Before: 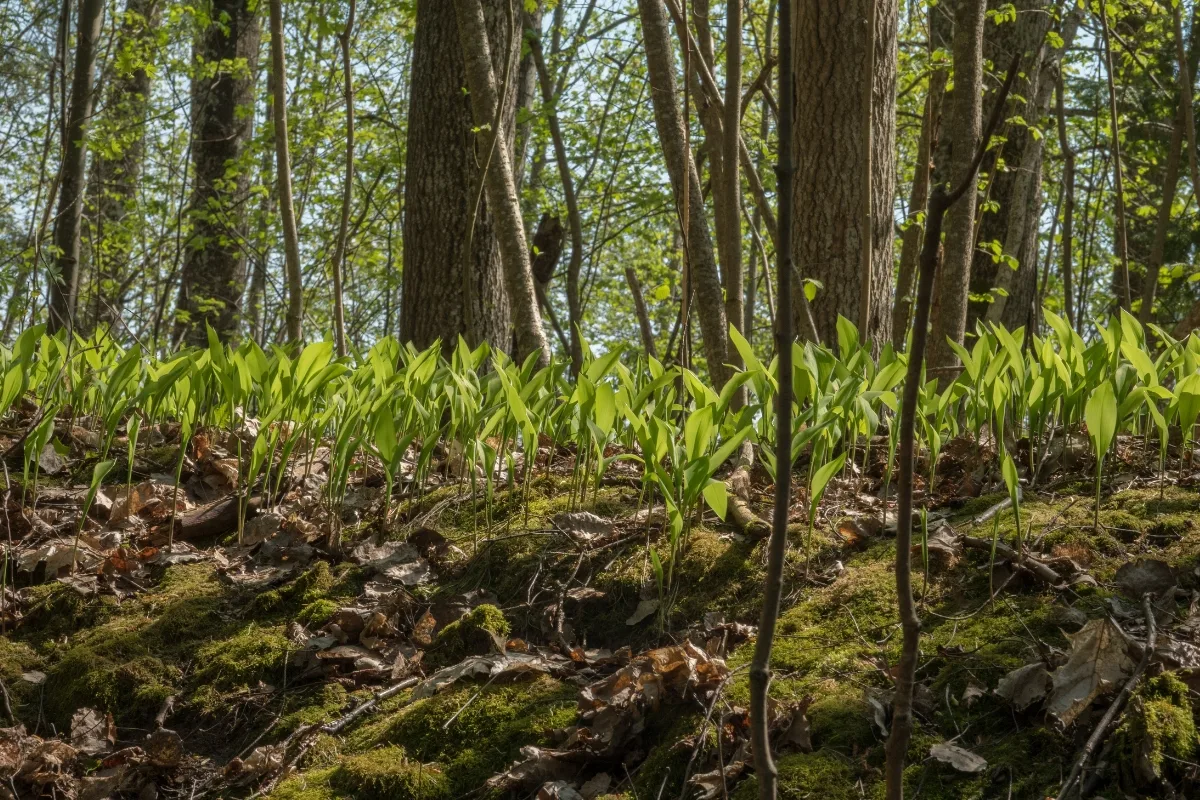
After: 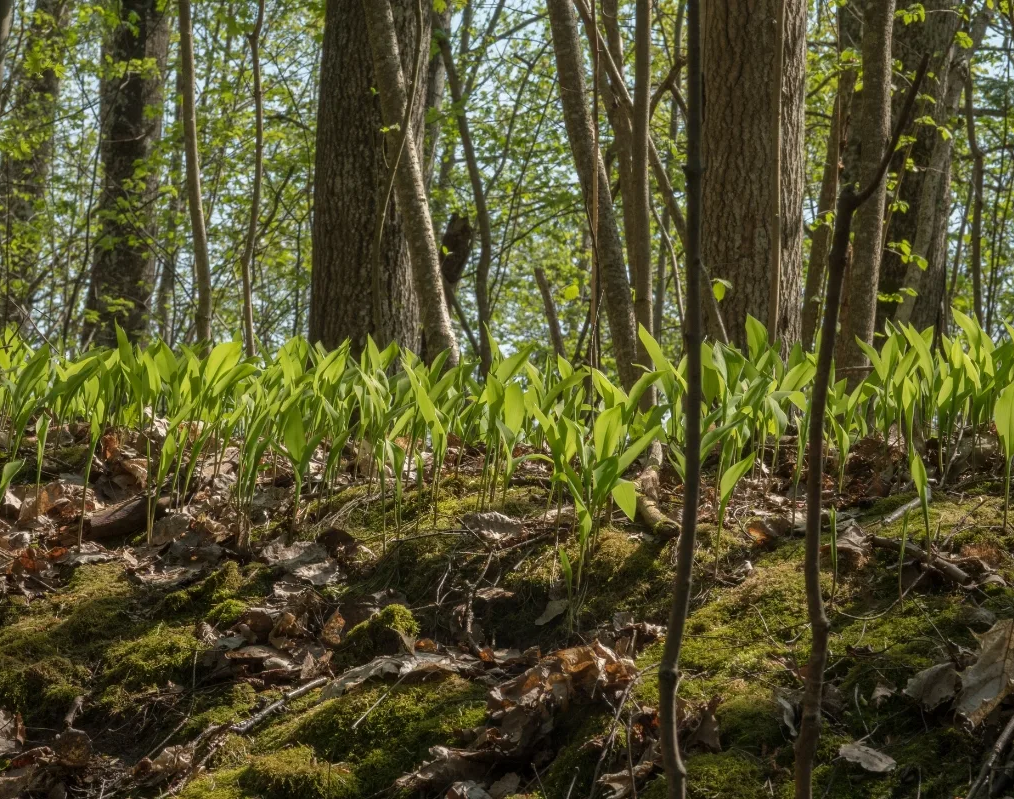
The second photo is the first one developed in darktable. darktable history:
crop: left 7.629%, right 7.823%
